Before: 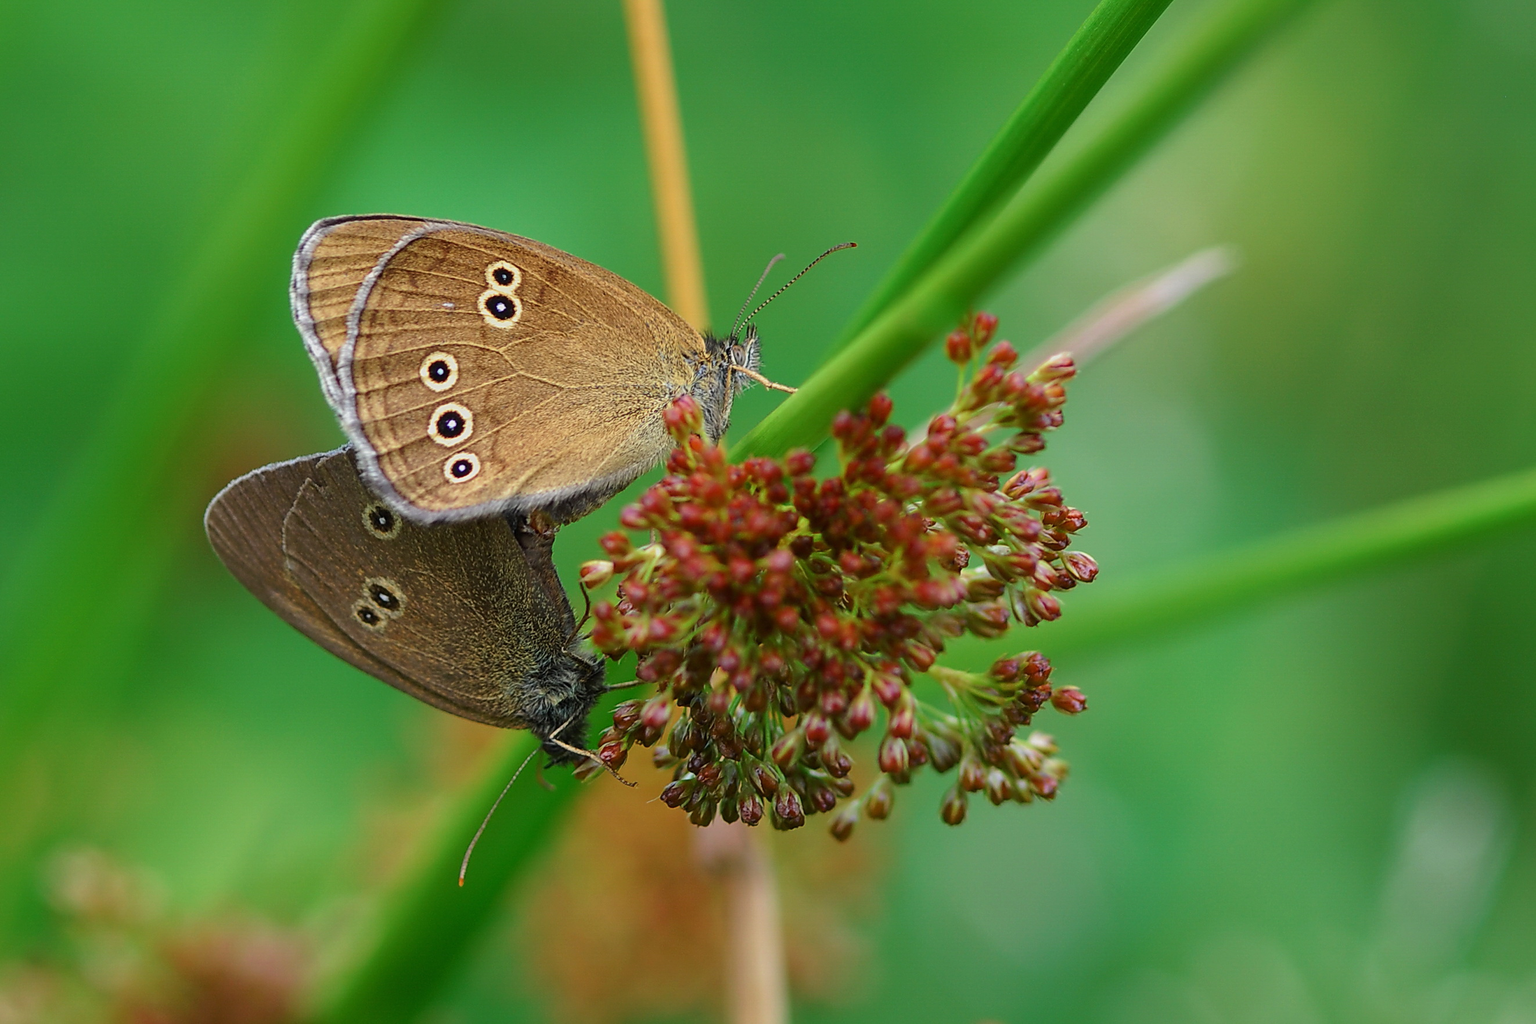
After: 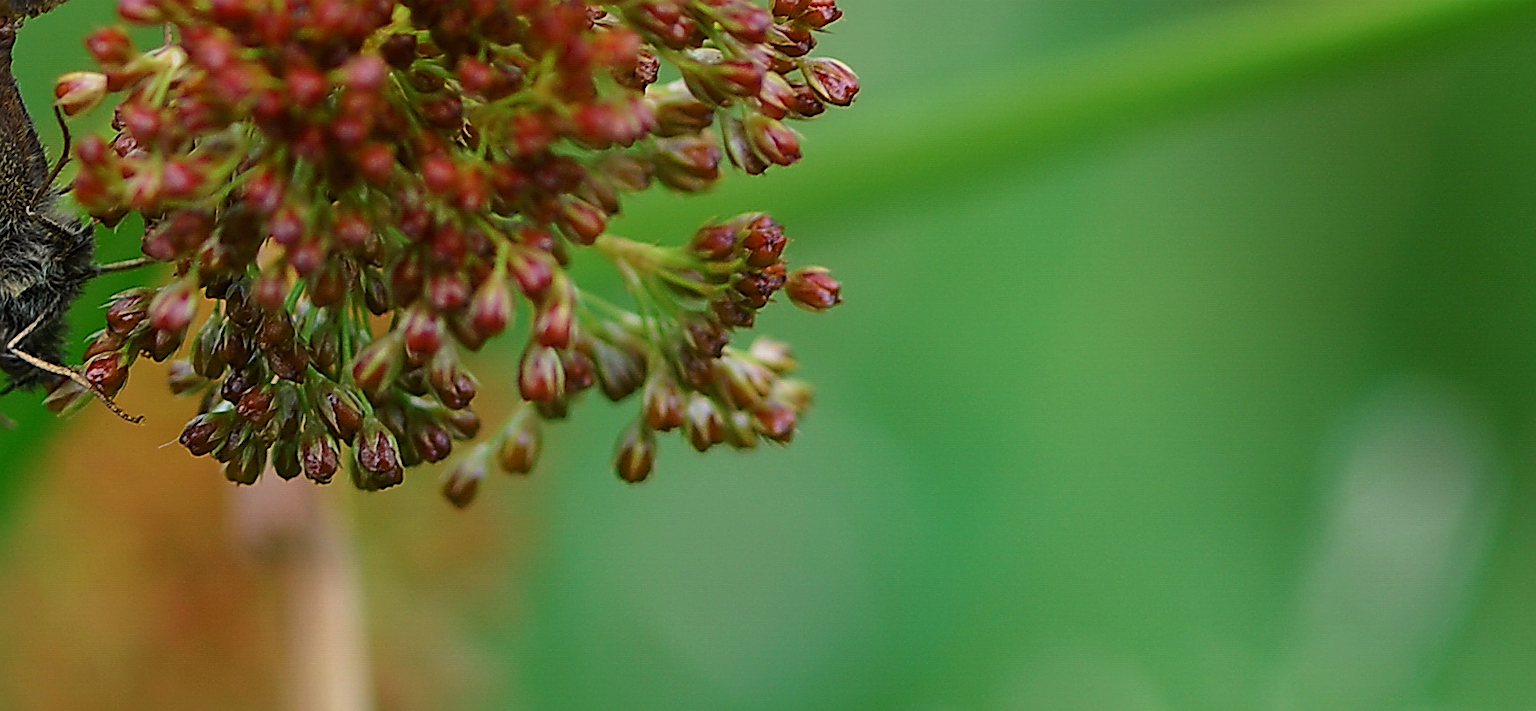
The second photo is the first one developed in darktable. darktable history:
sharpen: on, module defaults
crop and rotate: left 35.509%, top 50.238%, bottom 4.934%
graduated density: density 0.38 EV, hardness 21%, rotation -6.11°, saturation 32%
